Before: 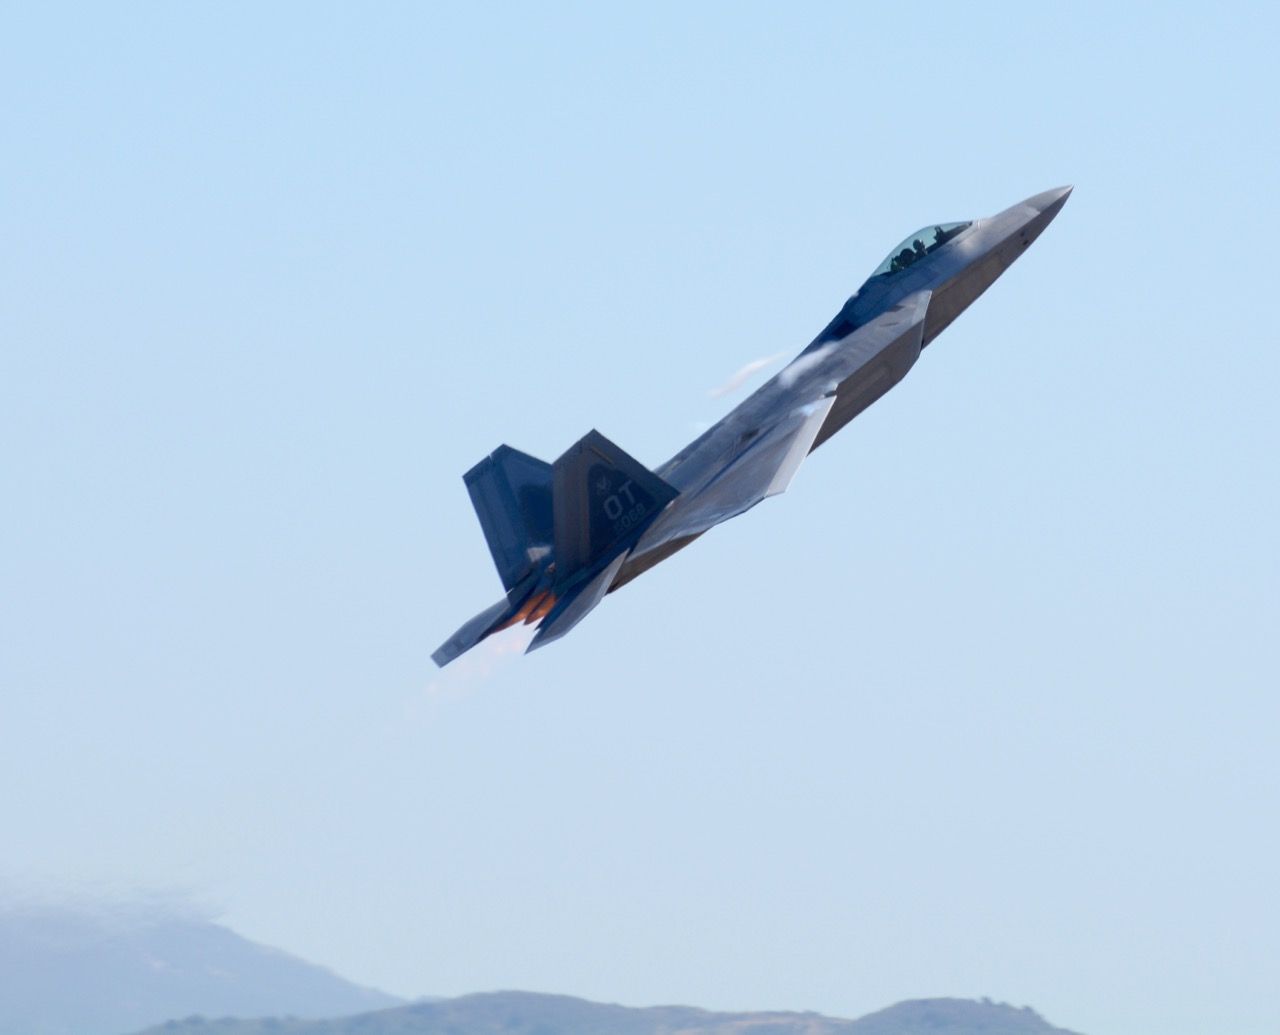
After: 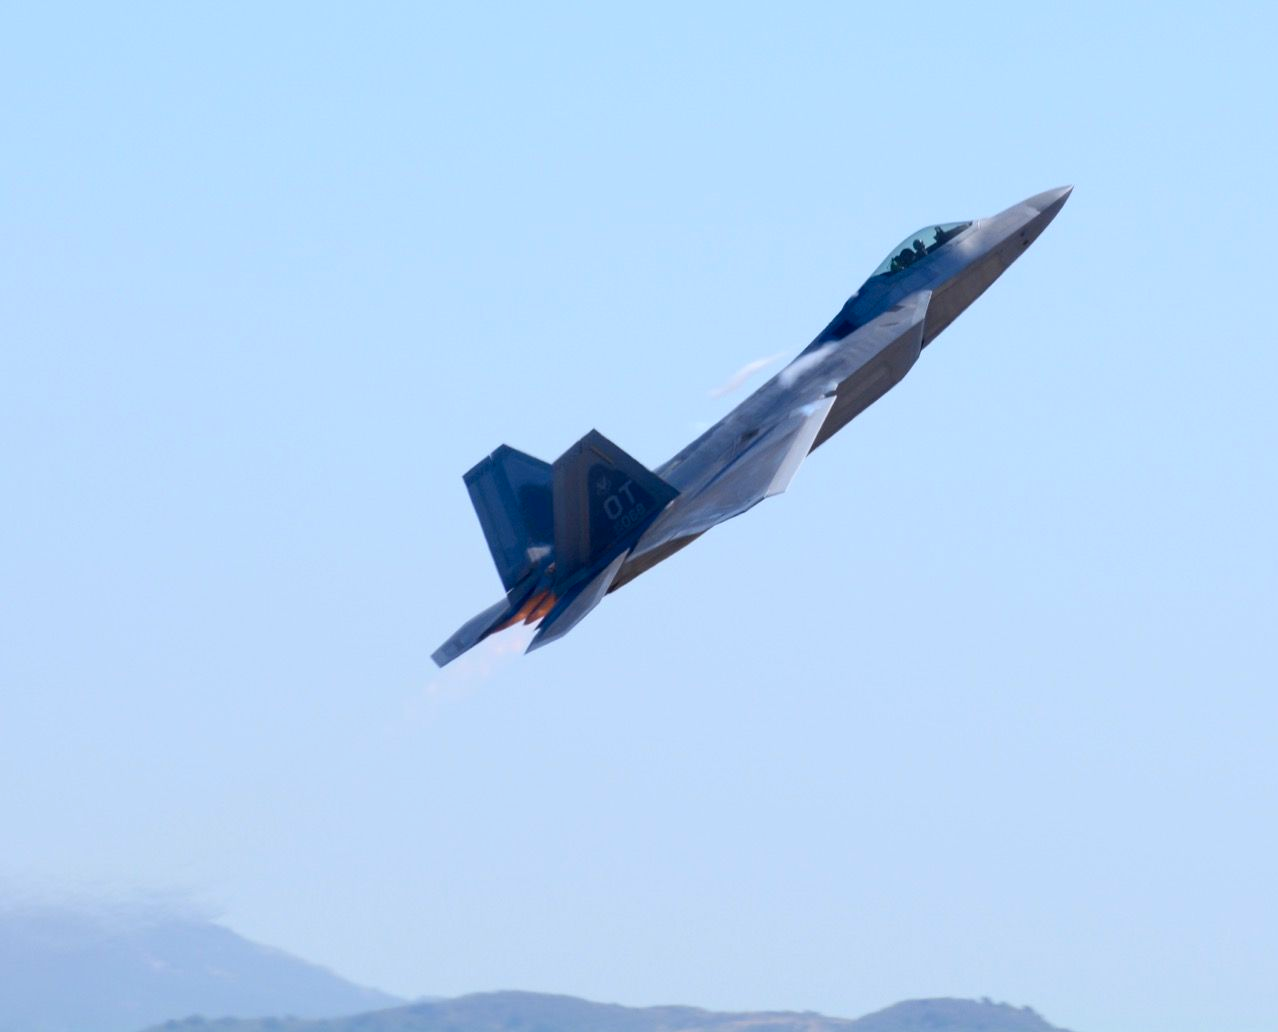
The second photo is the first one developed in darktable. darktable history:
crop: top 0.05%, bottom 0.098%
white balance: red 0.983, blue 1.036
contrast brightness saturation: saturation 0.13
